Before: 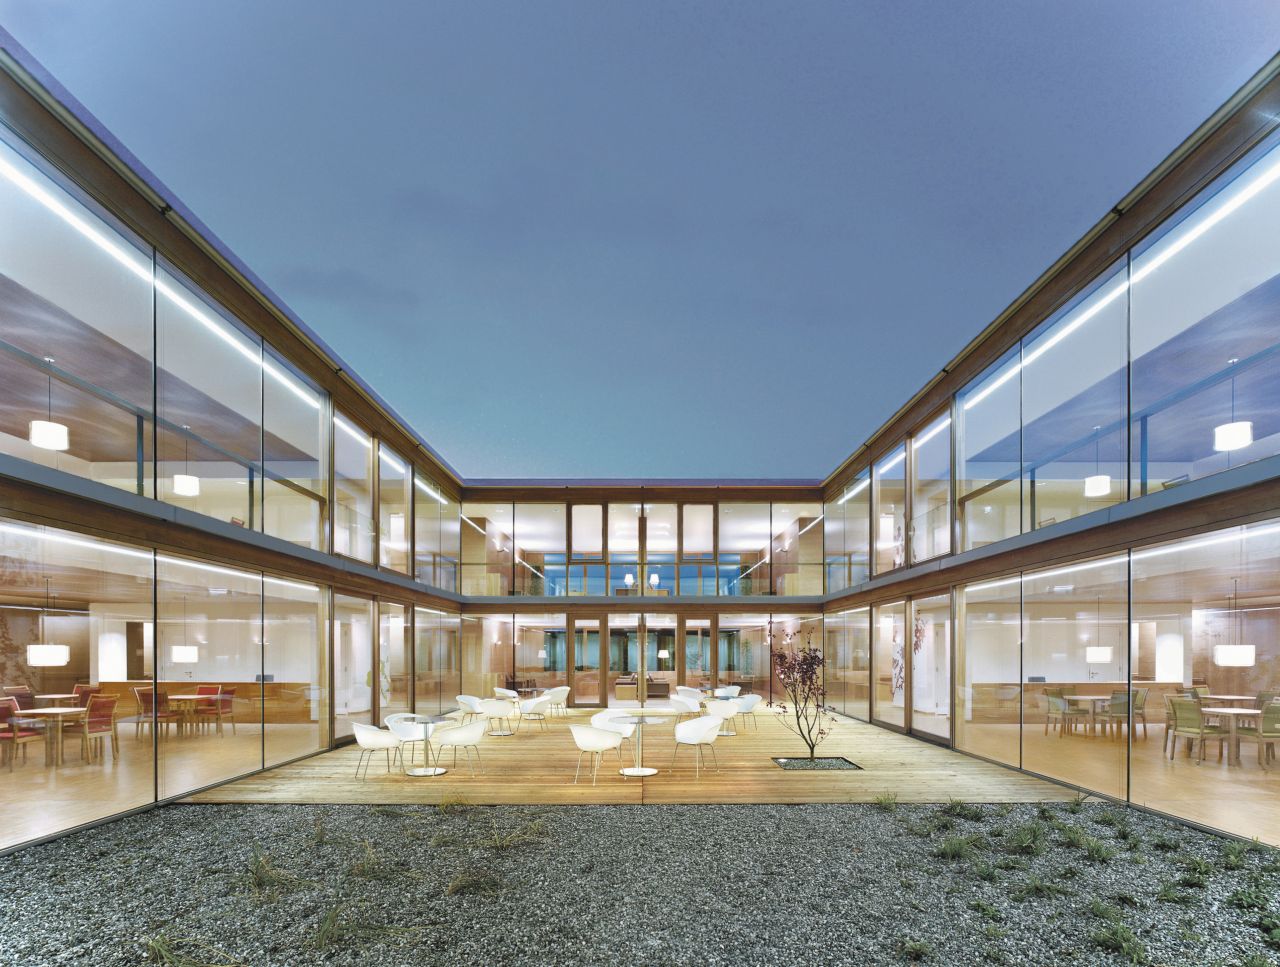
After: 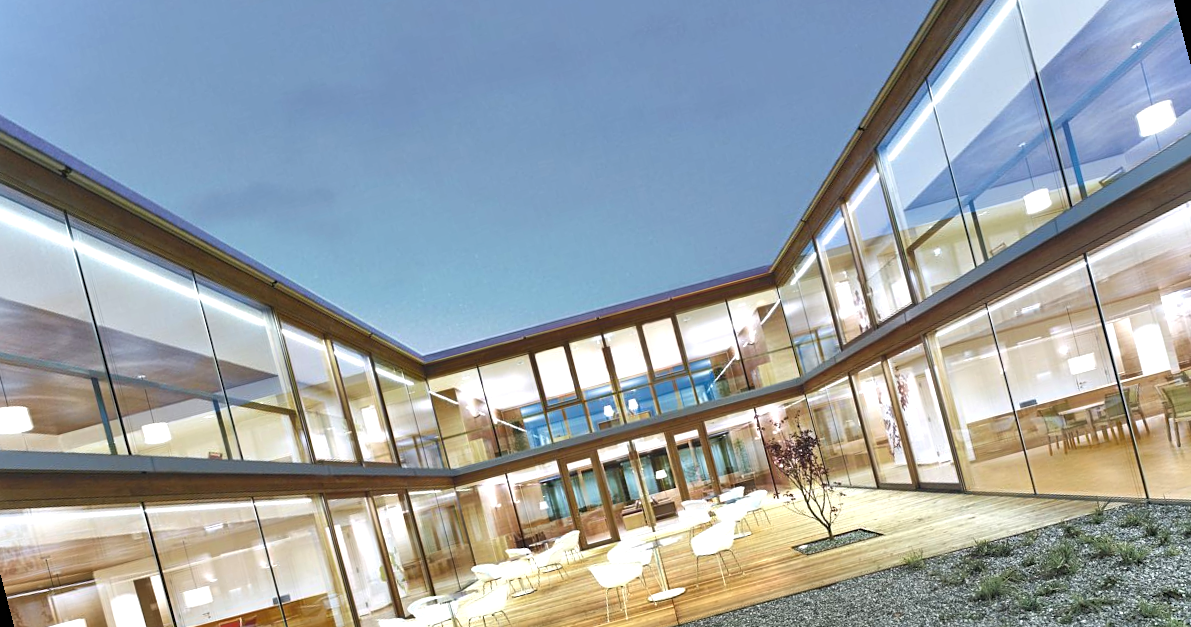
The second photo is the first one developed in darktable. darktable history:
shadows and highlights: white point adjustment 1, soften with gaussian
sharpen: amount 0.2
rotate and perspective: rotation -14.8°, crop left 0.1, crop right 0.903, crop top 0.25, crop bottom 0.748
exposure: black level correction 0, exposure 0.5 EV, compensate exposure bias true, compensate highlight preservation false
